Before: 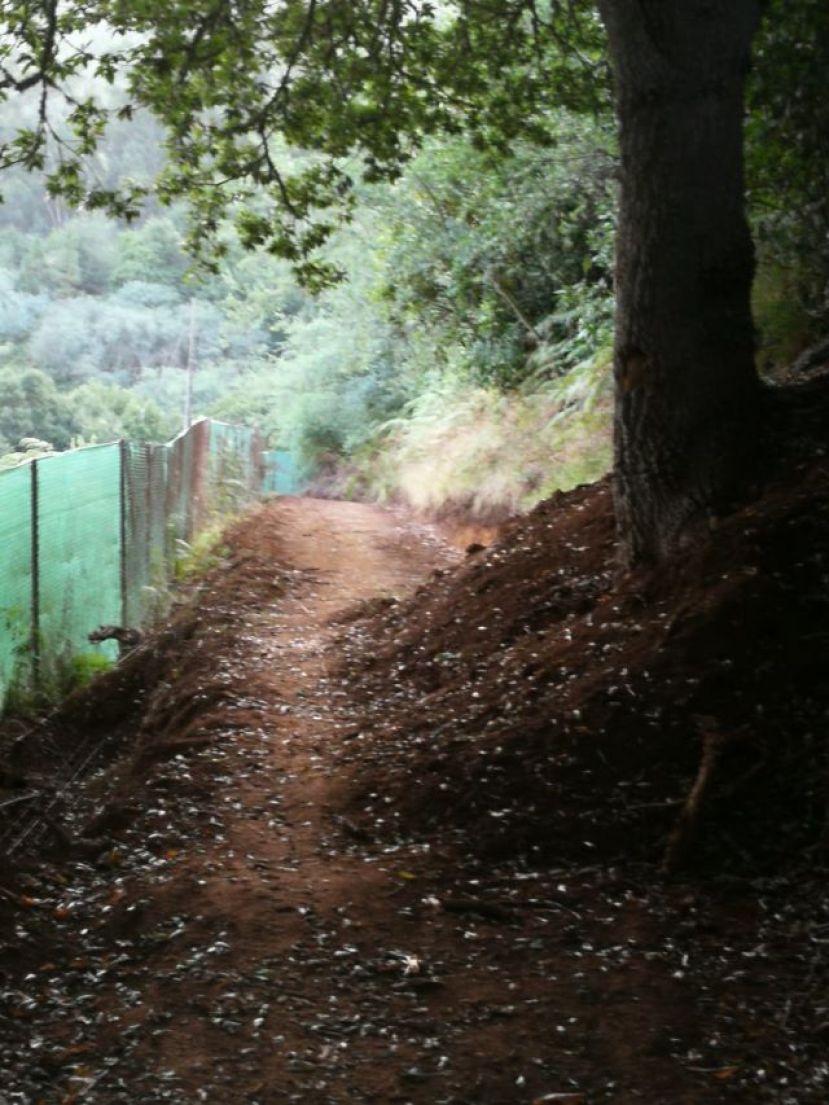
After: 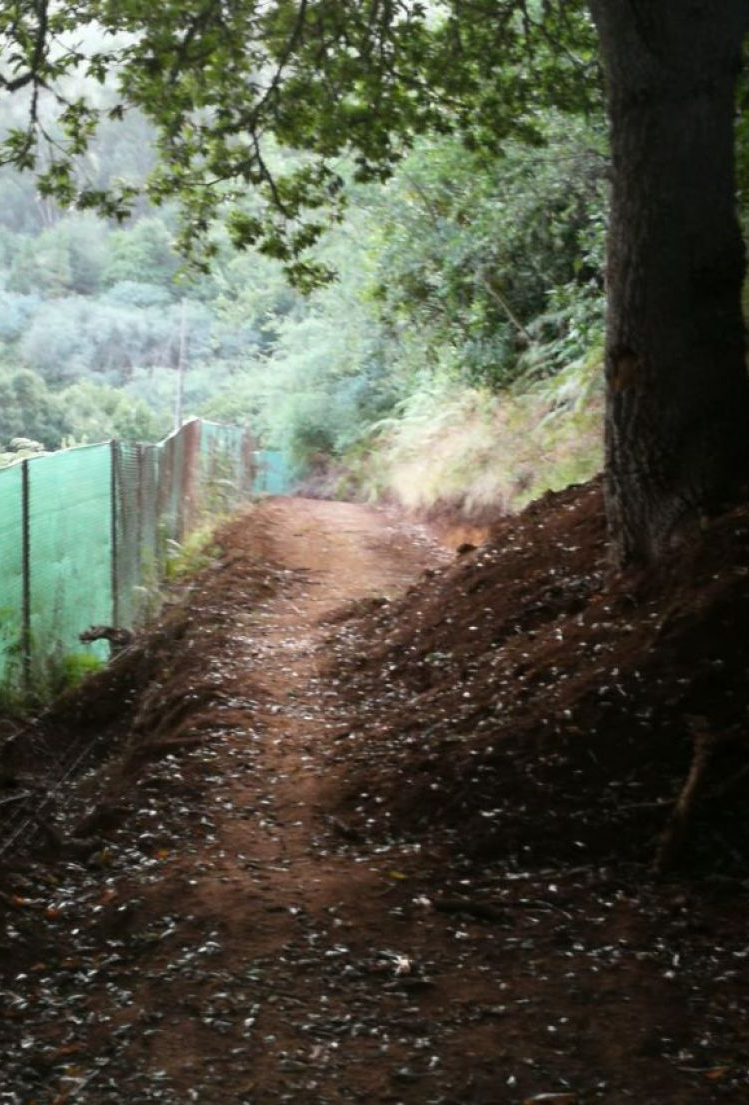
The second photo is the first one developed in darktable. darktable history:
crop and rotate: left 1.16%, right 8.456%
